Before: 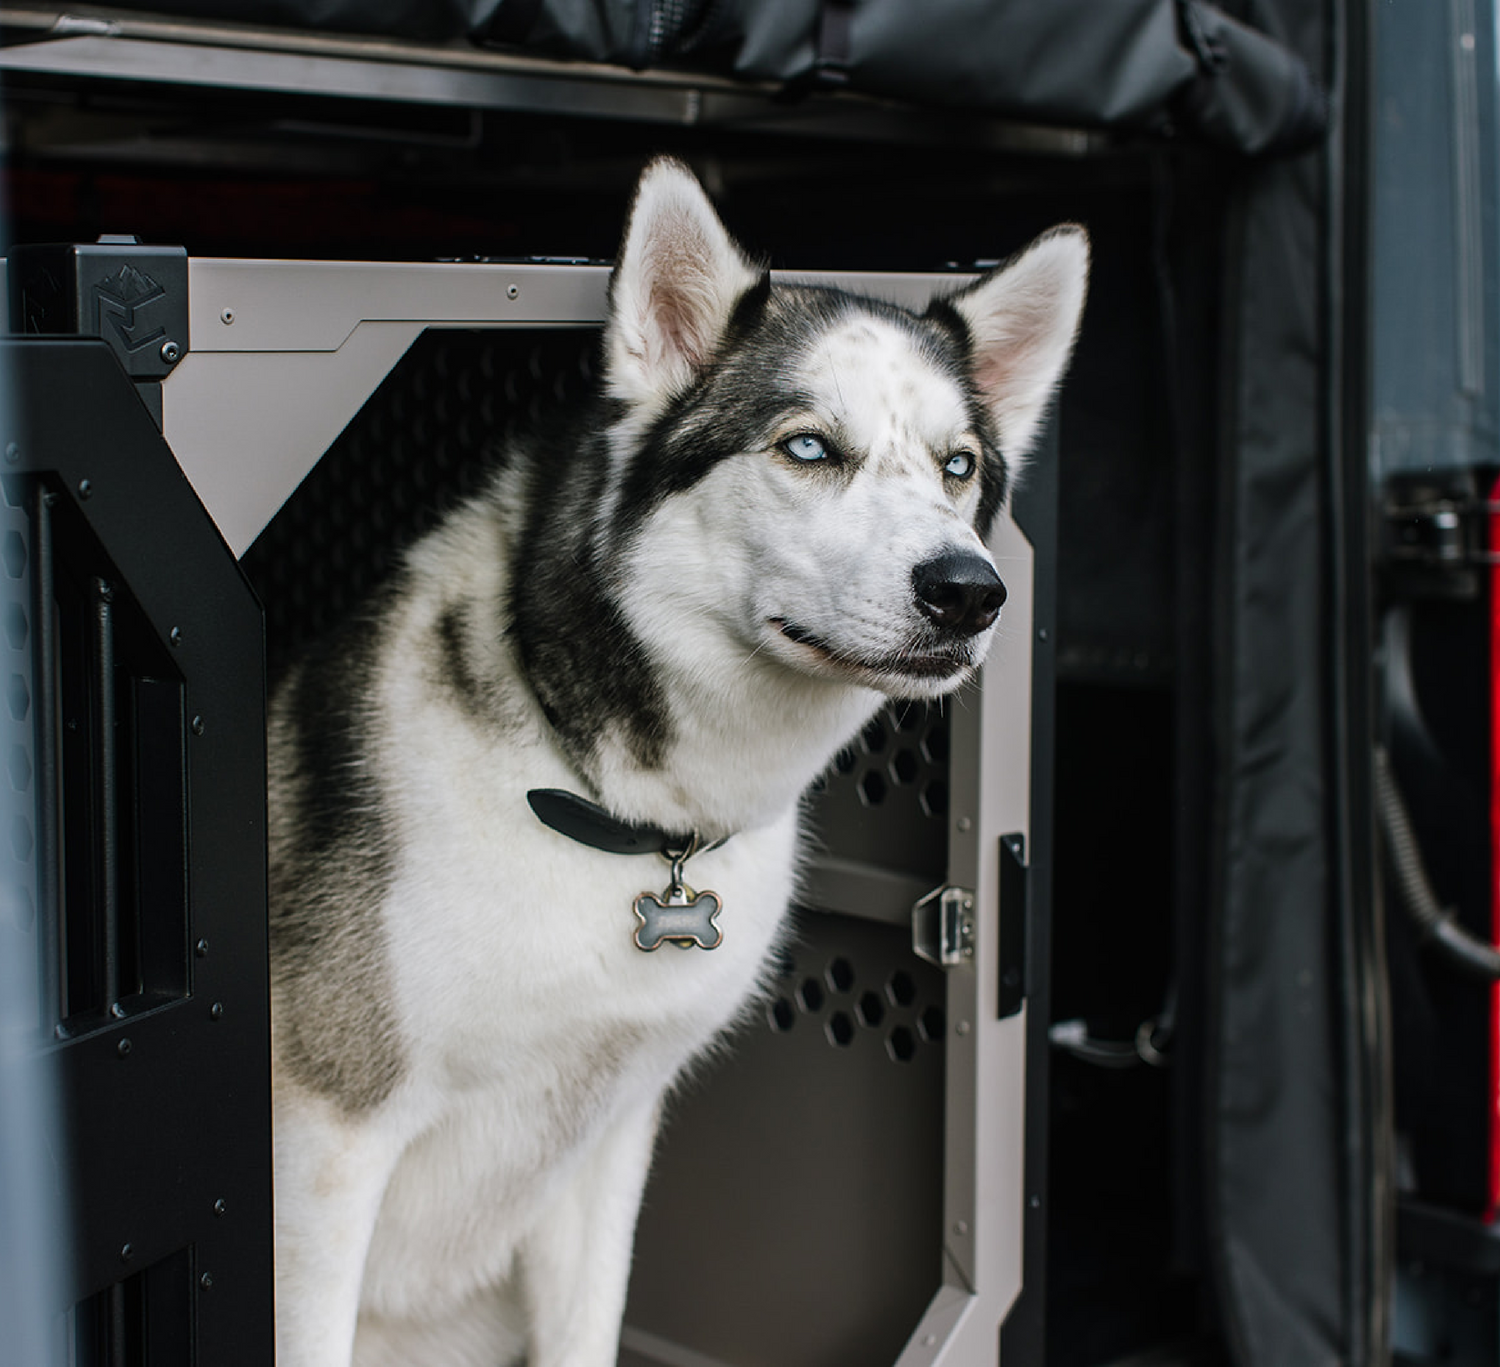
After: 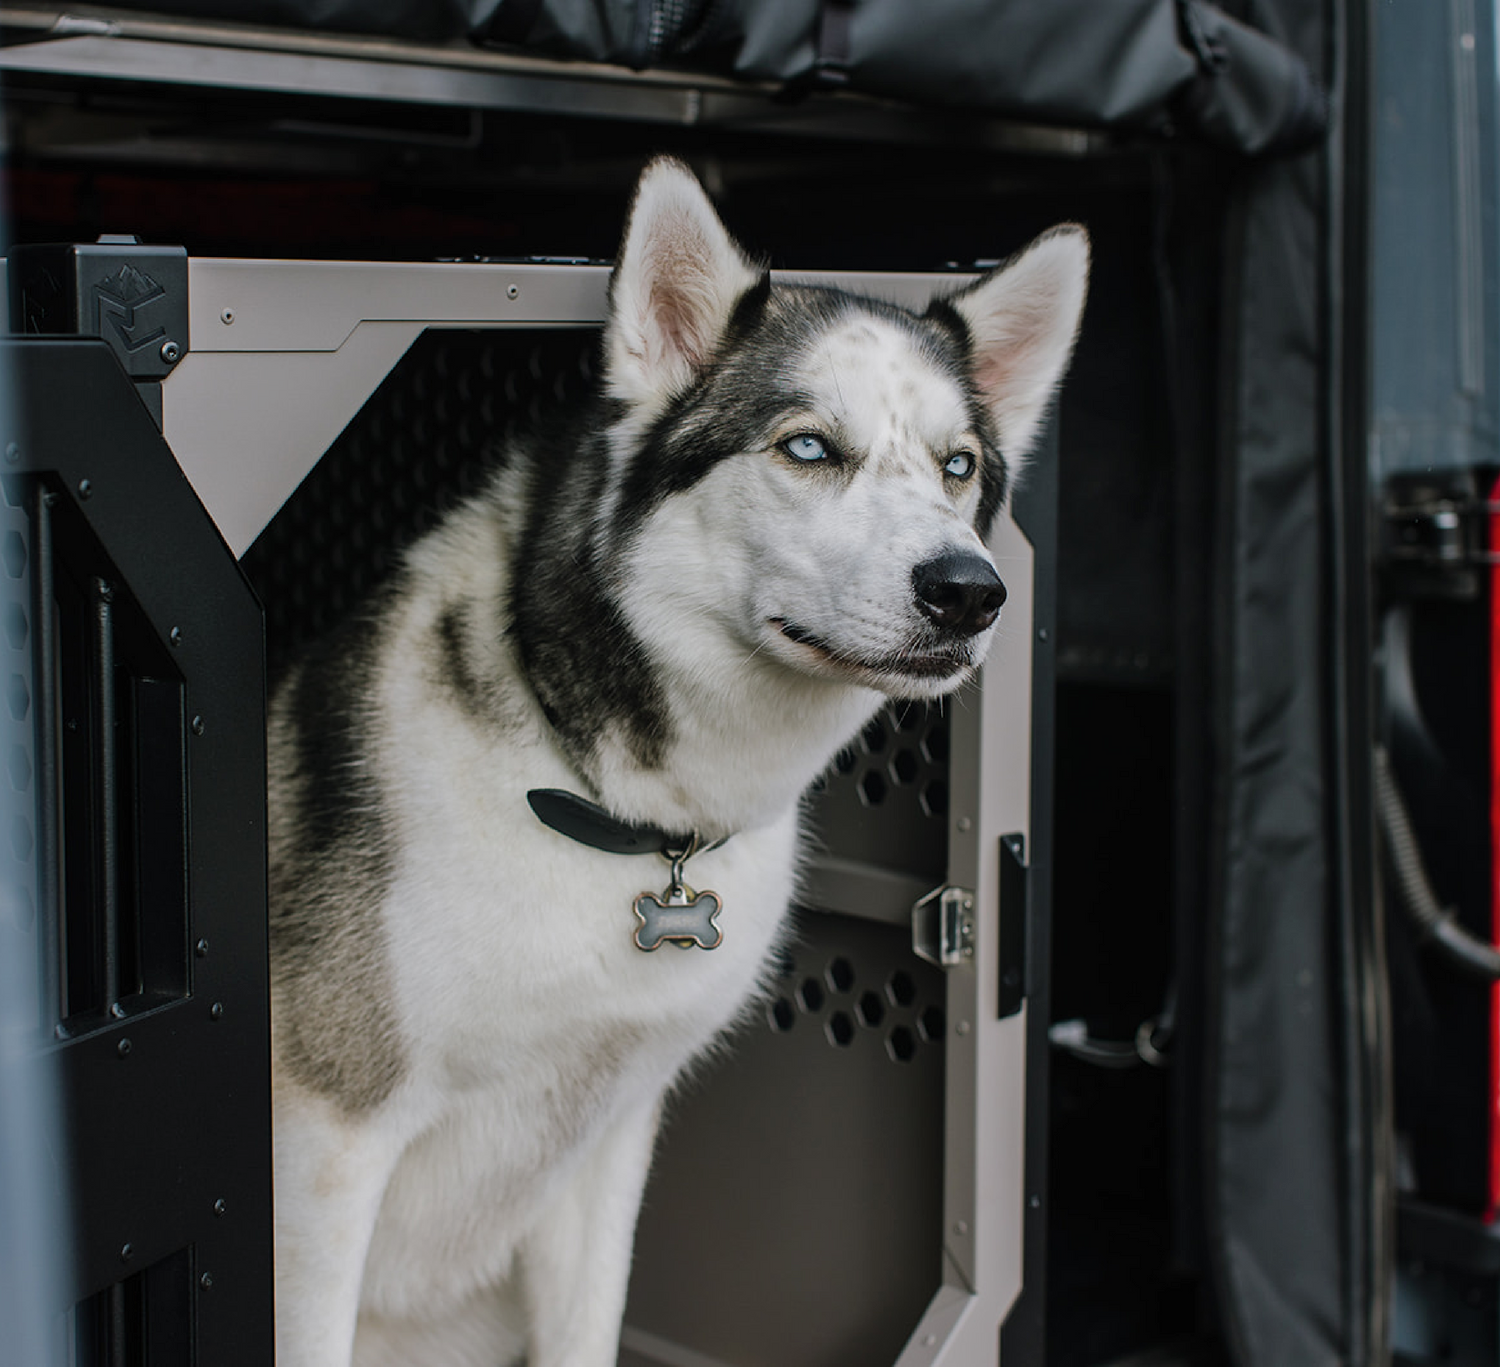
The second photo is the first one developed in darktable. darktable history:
exposure: exposure -0.153 EV, compensate highlight preservation false
shadows and highlights: shadows 30
